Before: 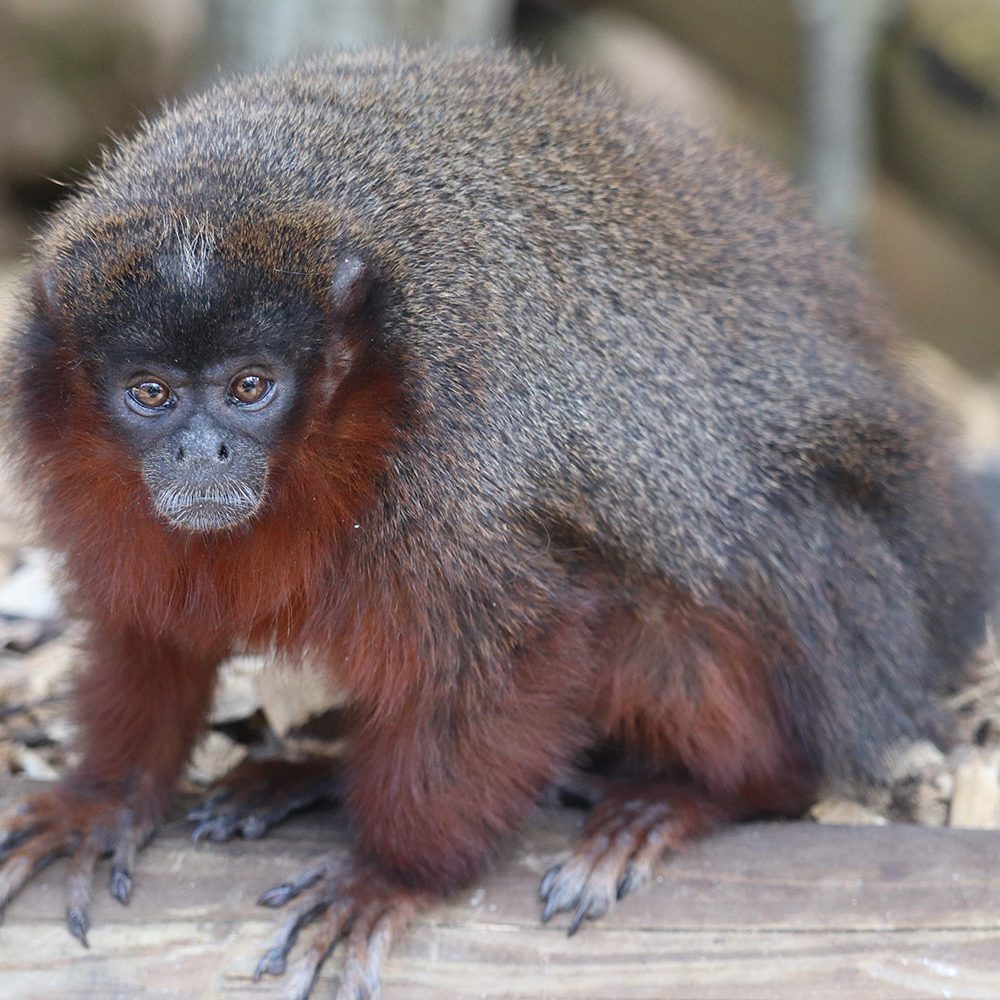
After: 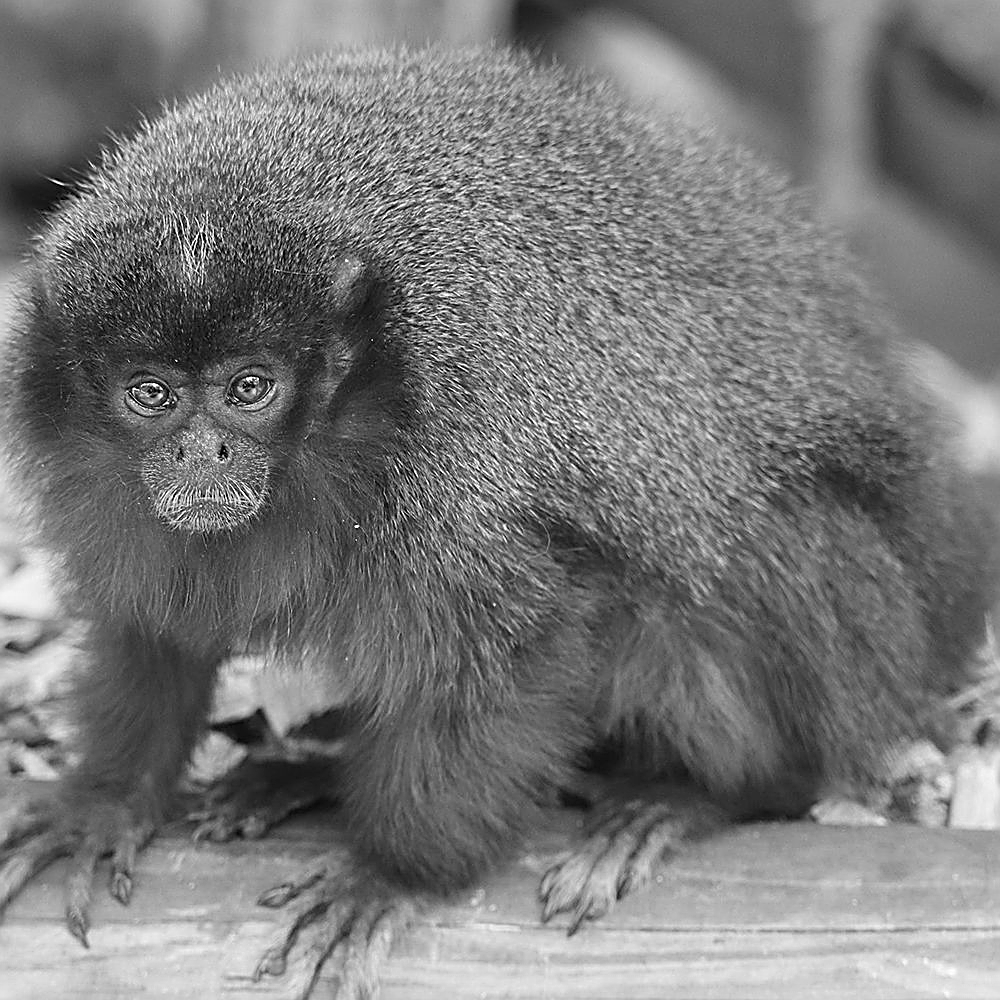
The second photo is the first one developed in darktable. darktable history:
white balance: red 1.08, blue 0.791
sharpen: amount 1
color zones: curves: ch0 [(0.004, 0.588) (0.116, 0.636) (0.259, 0.476) (0.423, 0.464) (0.75, 0.5)]; ch1 [(0, 0) (0.143, 0) (0.286, 0) (0.429, 0) (0.571, 0) (0.714, 0) (0.857, 0)]
